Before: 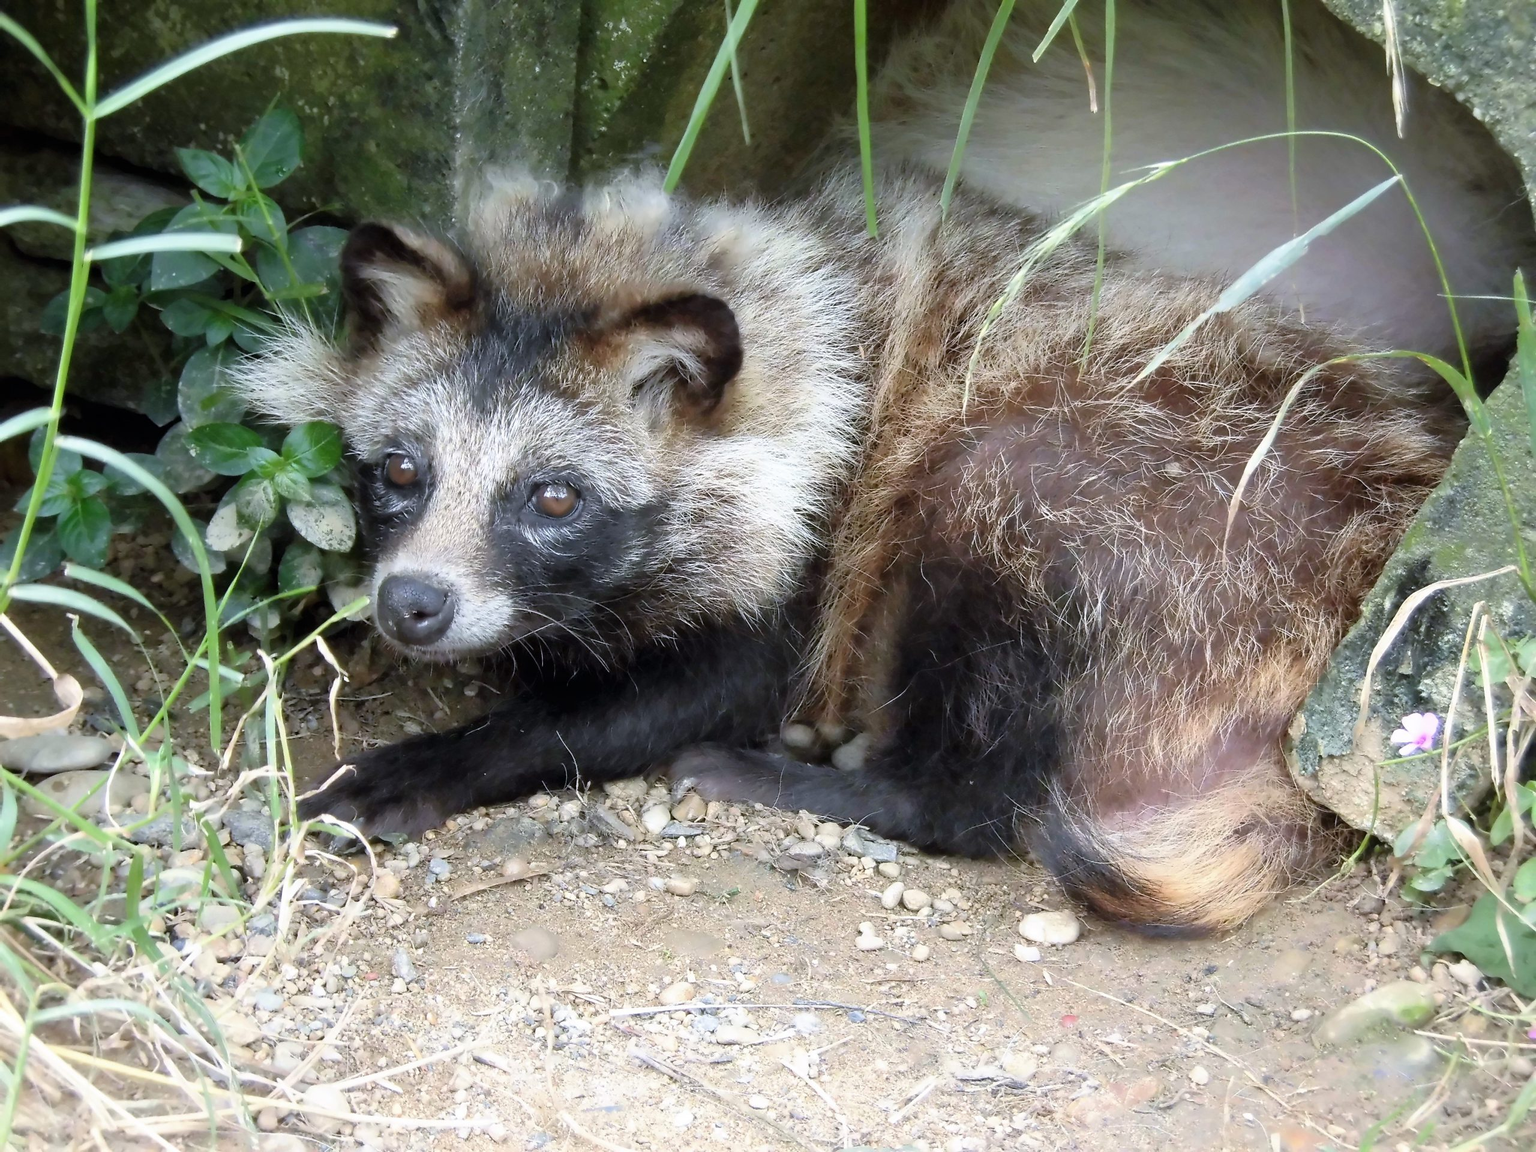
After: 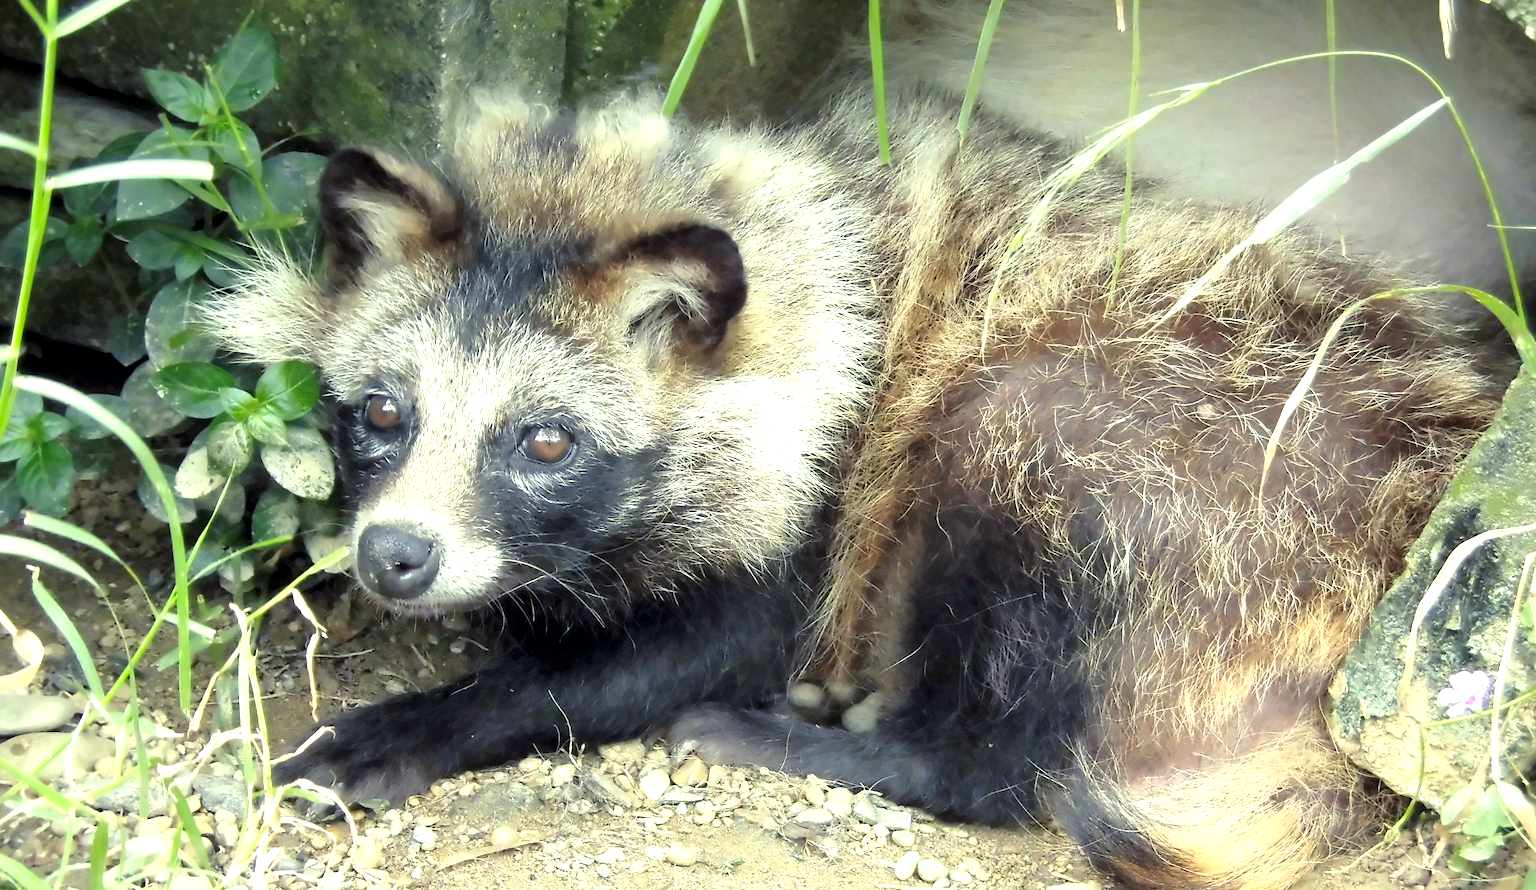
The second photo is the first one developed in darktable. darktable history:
exposure: black level correction 0.001, exposure 0.955 EV, compensate exposure bias true, compensate highlight preservation false
white balance: red 0.925, blue 1.046
vibrance: vibrance 100%
crop: left 2.737%, top 7.287%, right 3.421%, bottom 20.179%
color balance rgb: shadows lift › chroma 2%, shadows lift › hue 263°, highlights gain › chroma 8%, highlights gain › hue 84°, linear chroma grading › global chroma -15%, saturation formula JzAzBz (2021)
